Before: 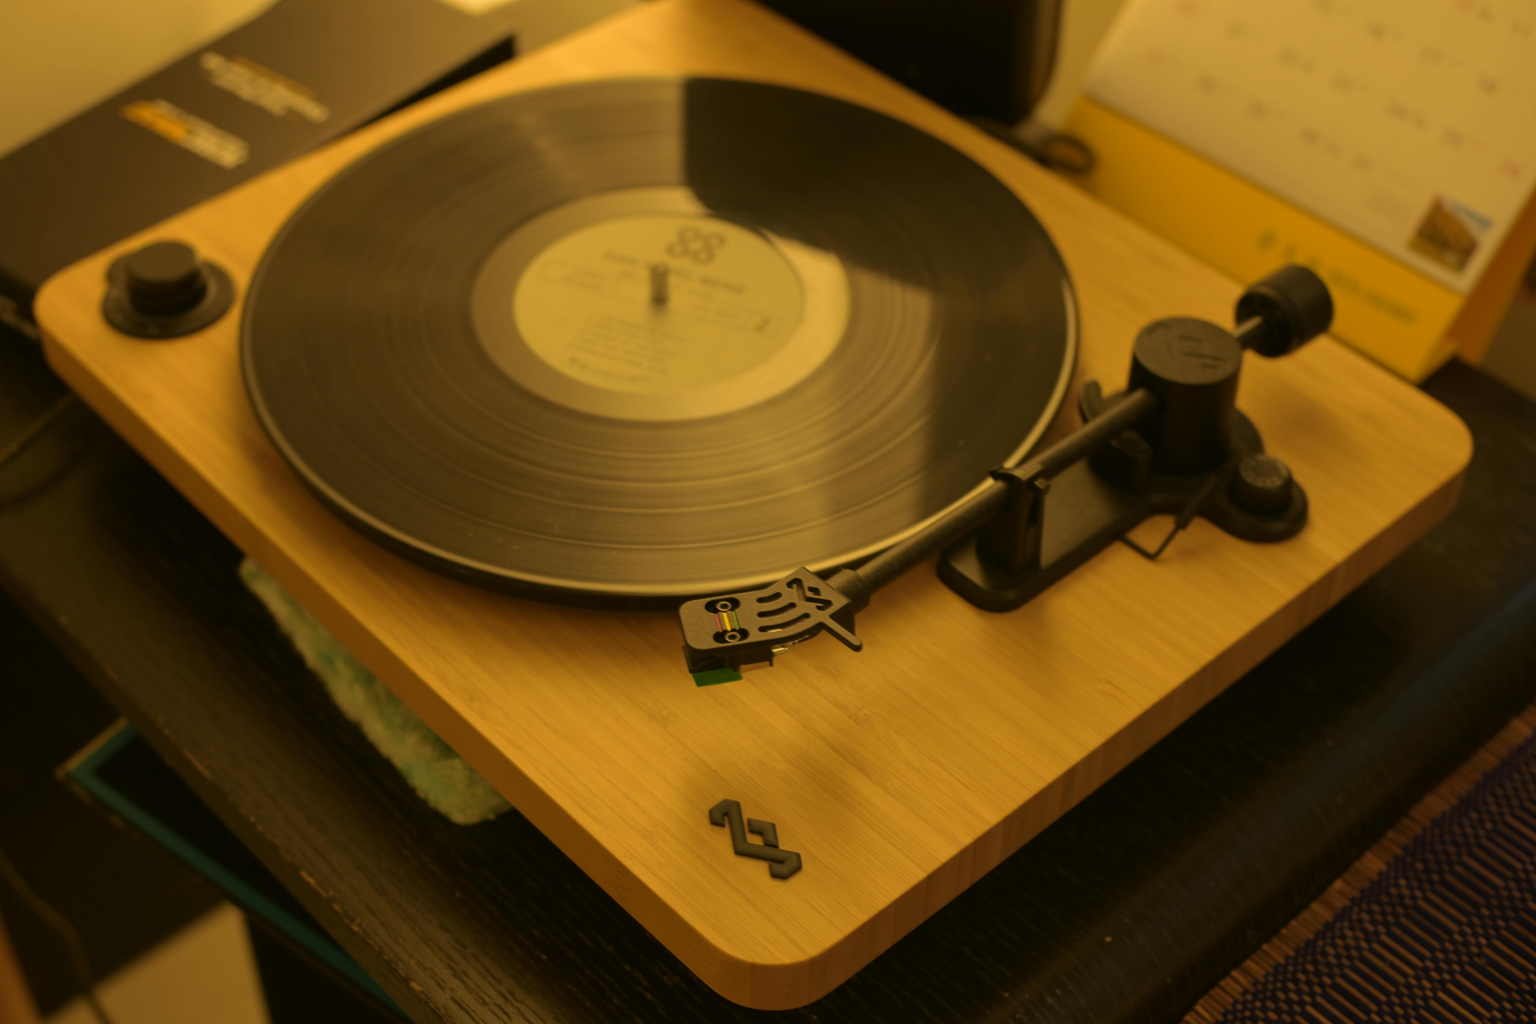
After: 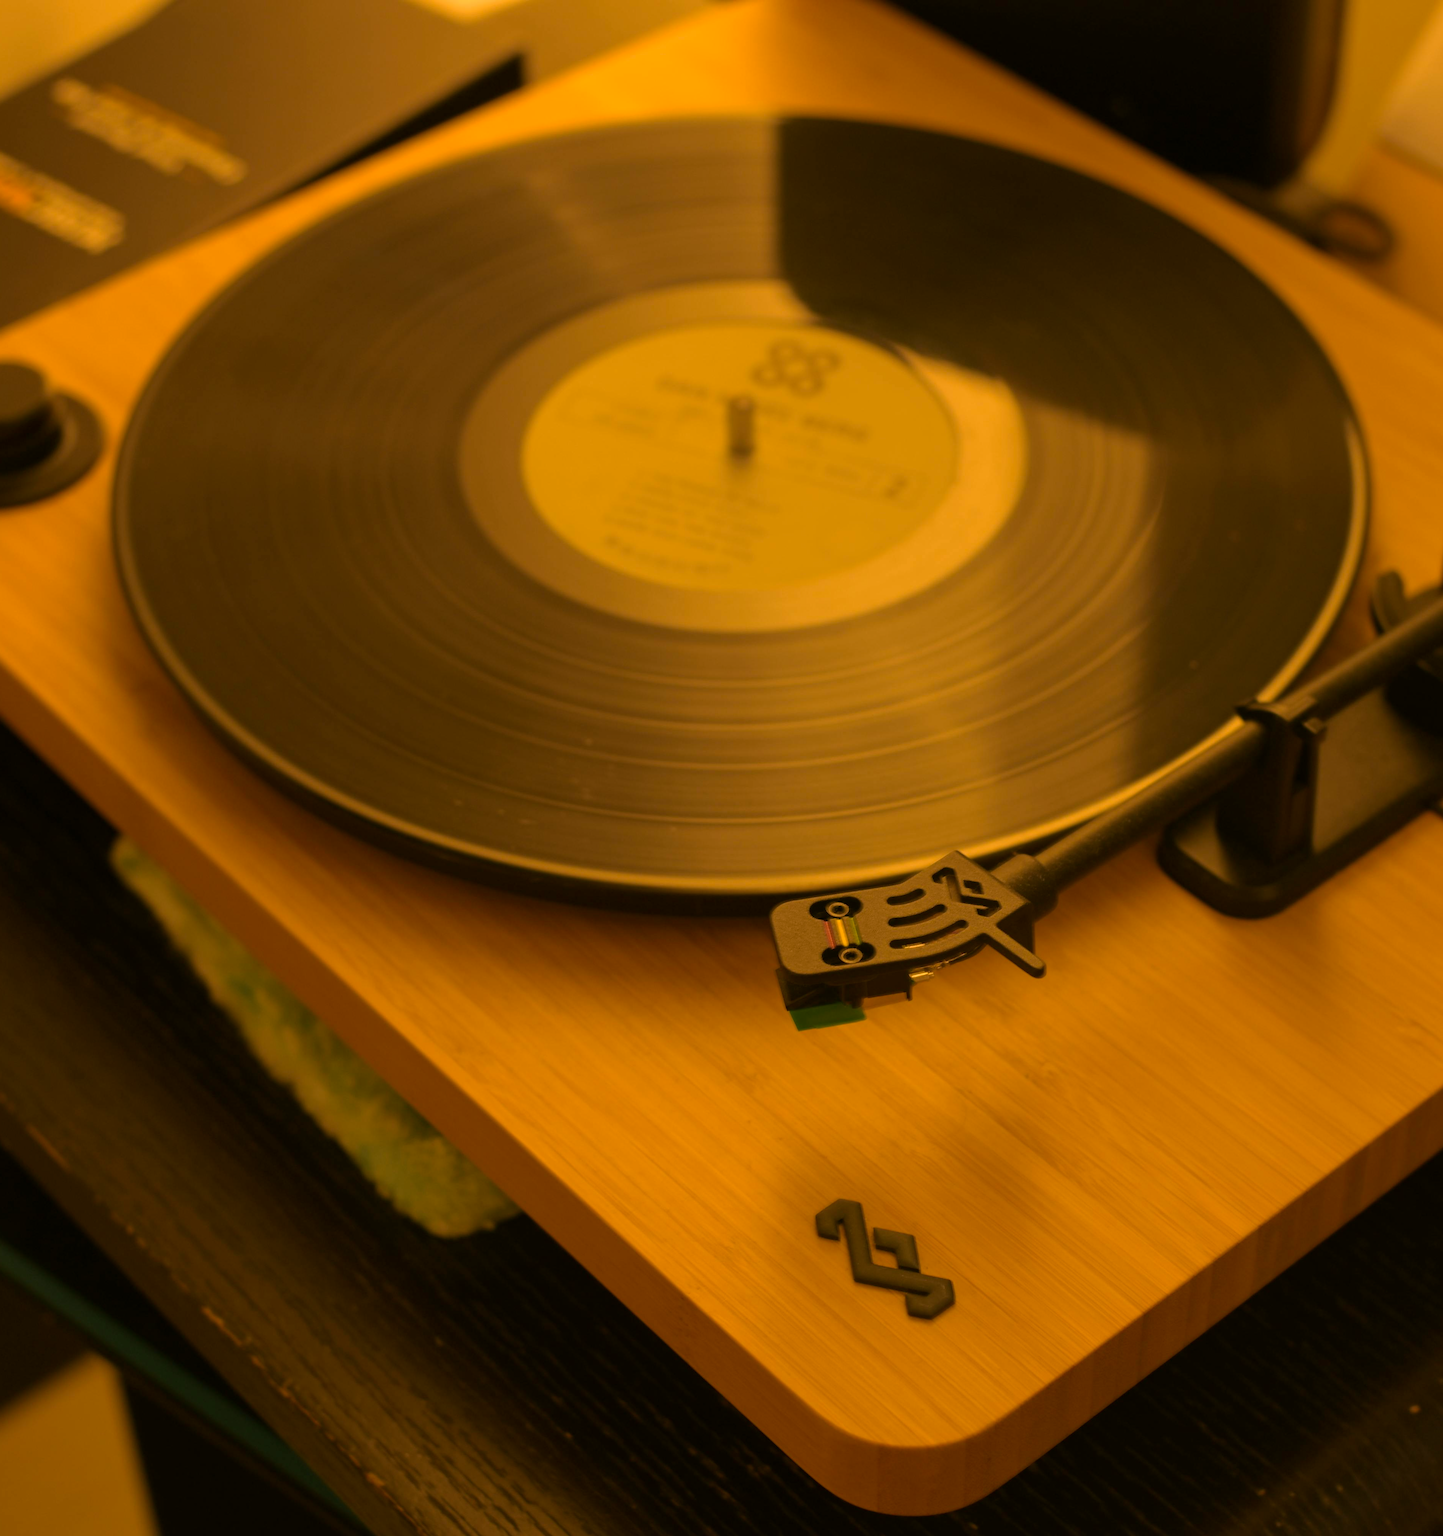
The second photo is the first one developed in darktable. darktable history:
color correction: highlights a* 20.51, highlights b* 19.74
crop: left 10.786%, right 26.534%
exposure: black level correction 0.001, compensate highlight preservation false
